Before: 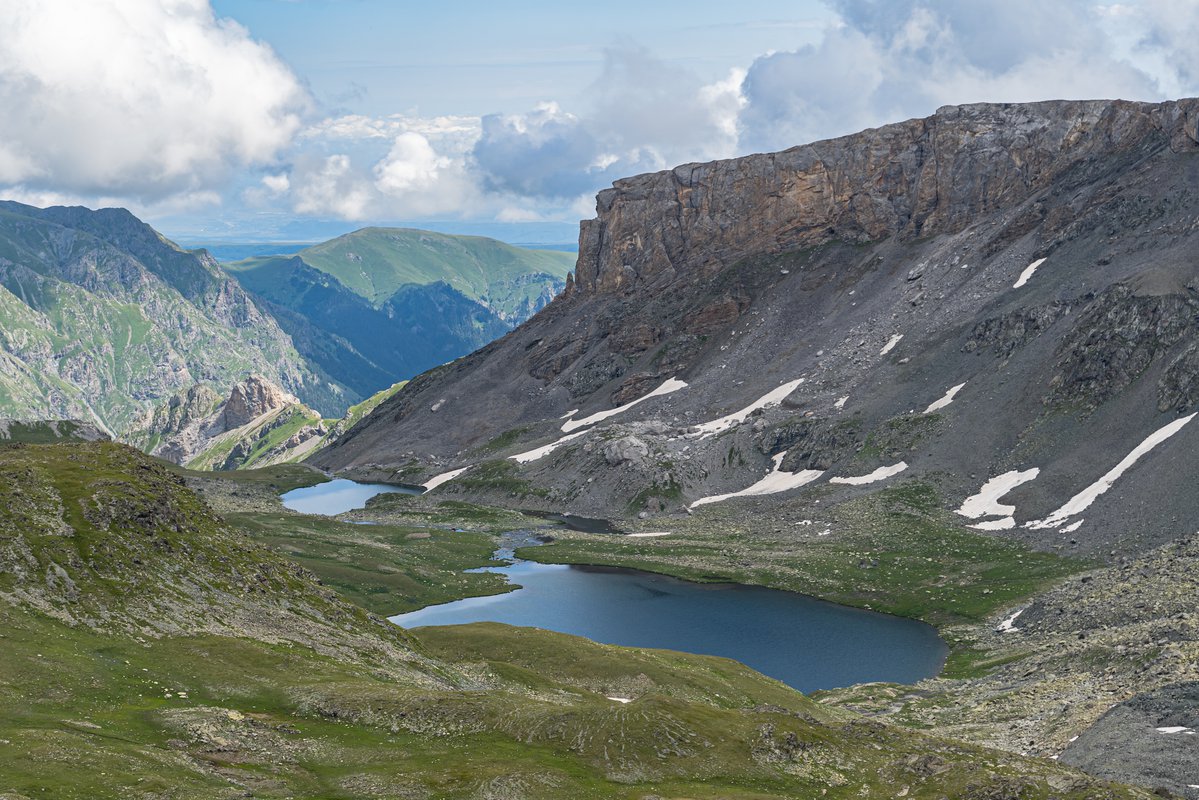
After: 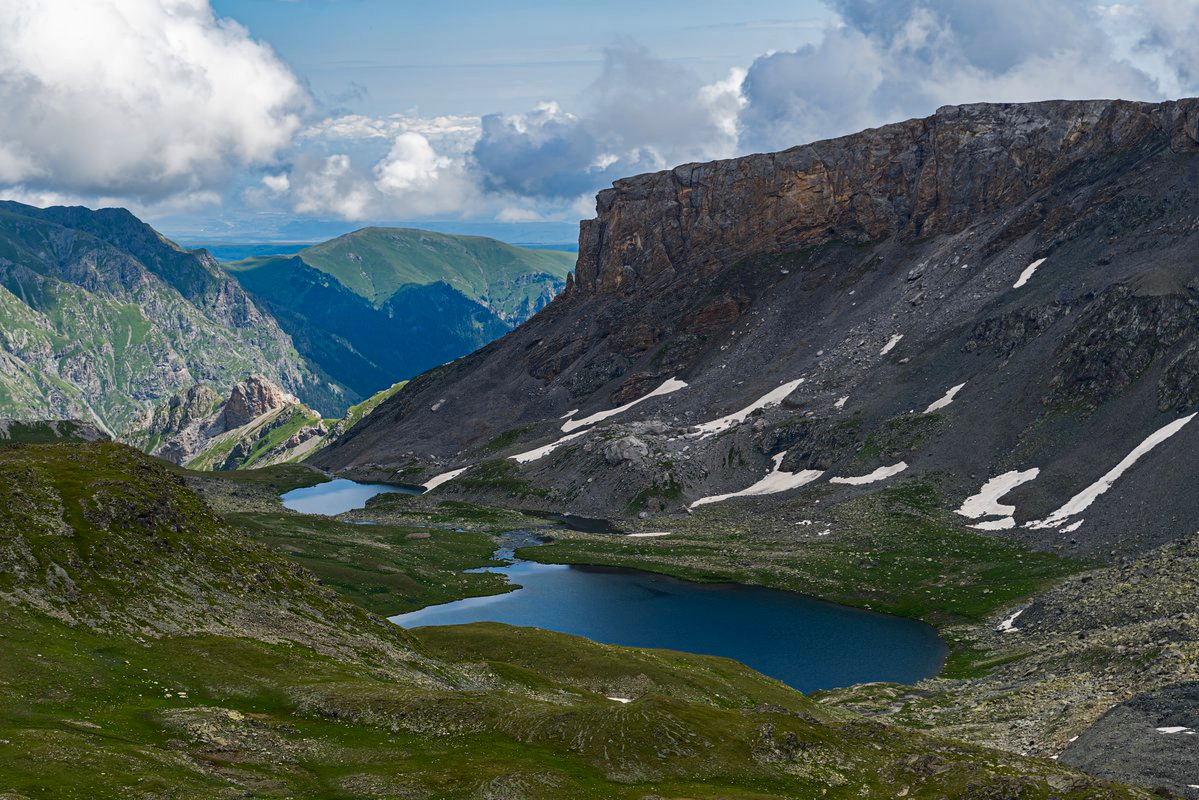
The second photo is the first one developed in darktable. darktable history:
contrast brightness saturation: brightness -0.249, saturation 0.199
